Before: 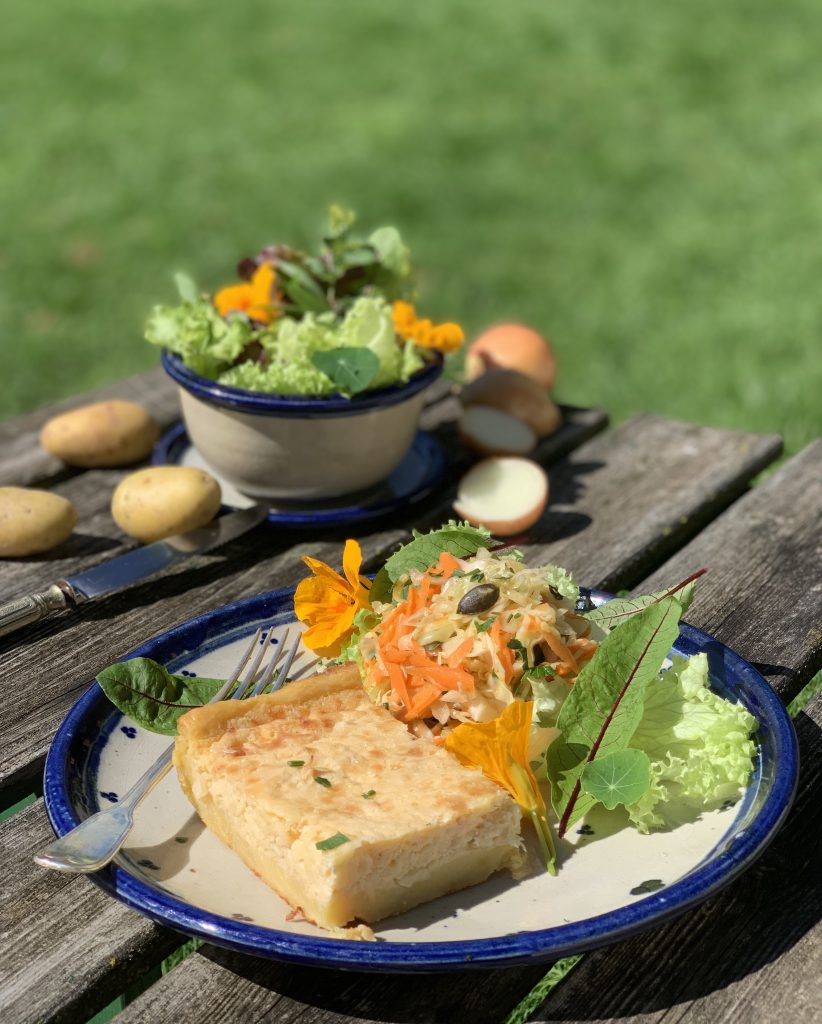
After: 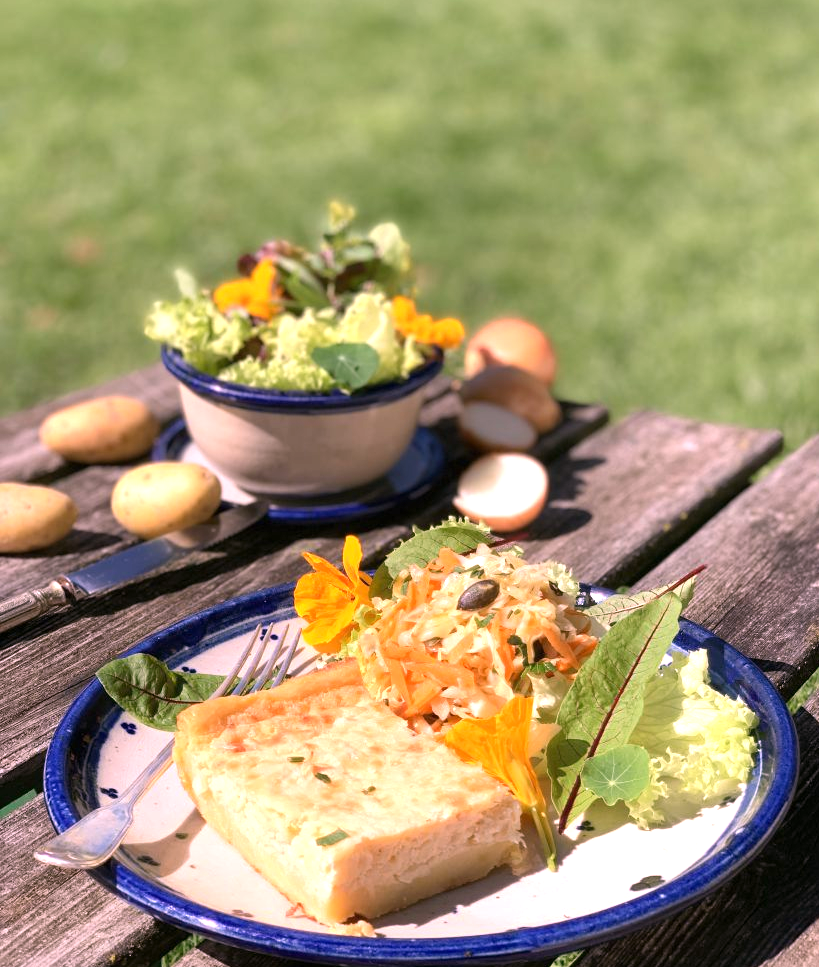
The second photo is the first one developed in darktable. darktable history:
white balance: red 1.188, blue 1.11
crop: top 0.448%, right 0.264%, bottom 5.045%
exposure: exposure 0.6 EV, compensate highlight preservation false
